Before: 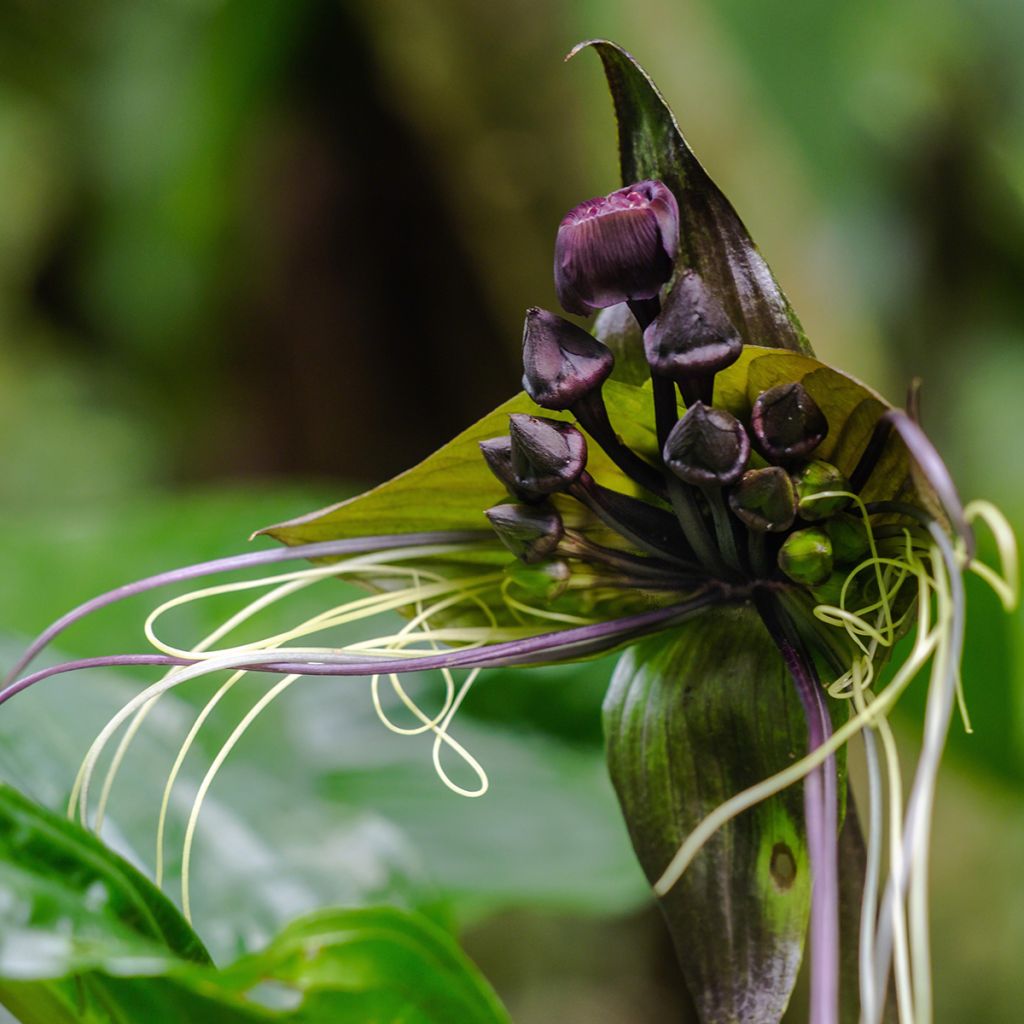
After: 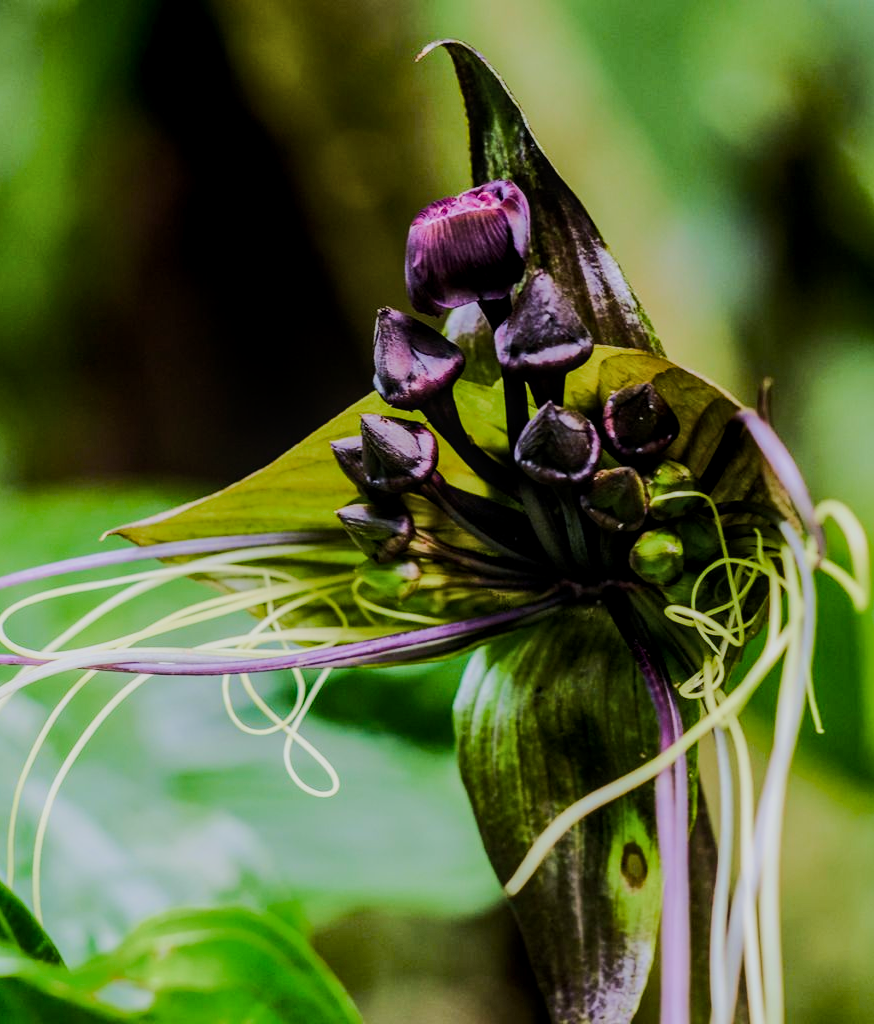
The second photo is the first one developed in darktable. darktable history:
color balance rgb: perceptual saturation grading › global saturation 20%, perceptual saturation grading › highlights -50%, perceptual saturation grading › shadows 30%
crop and rotate: left 14.584%
filmic rgb: black relative exposure -7.65 EV, white relative exposure 4.56 EV, hardness 3.61
rgb curve: curves: ch0 [(0, 0) (0.284, 0.292) (0.505, 0.644) (1, 1)], compensate middle gray true
velvia: on, module defaults
local contrast: on, module defaults
white balance: red 0.983, blue 1.036
